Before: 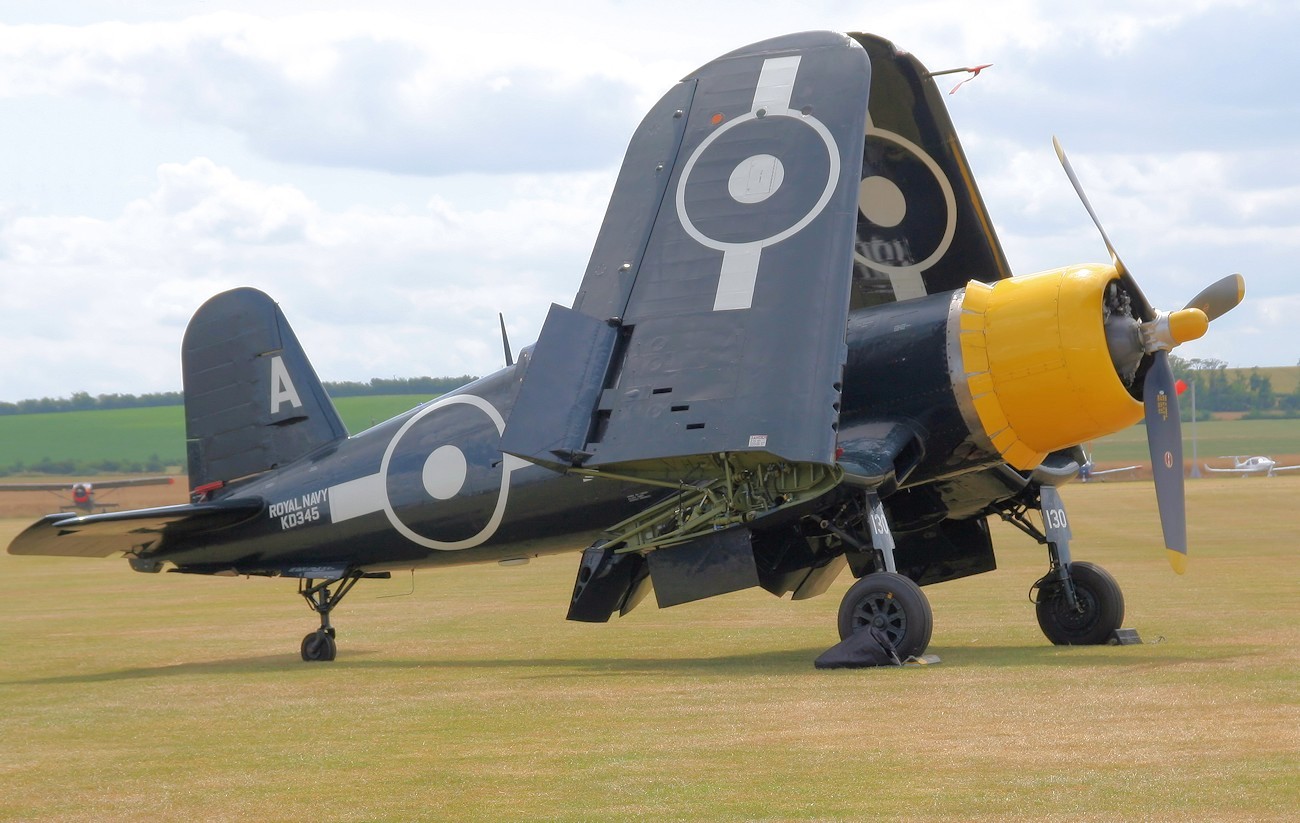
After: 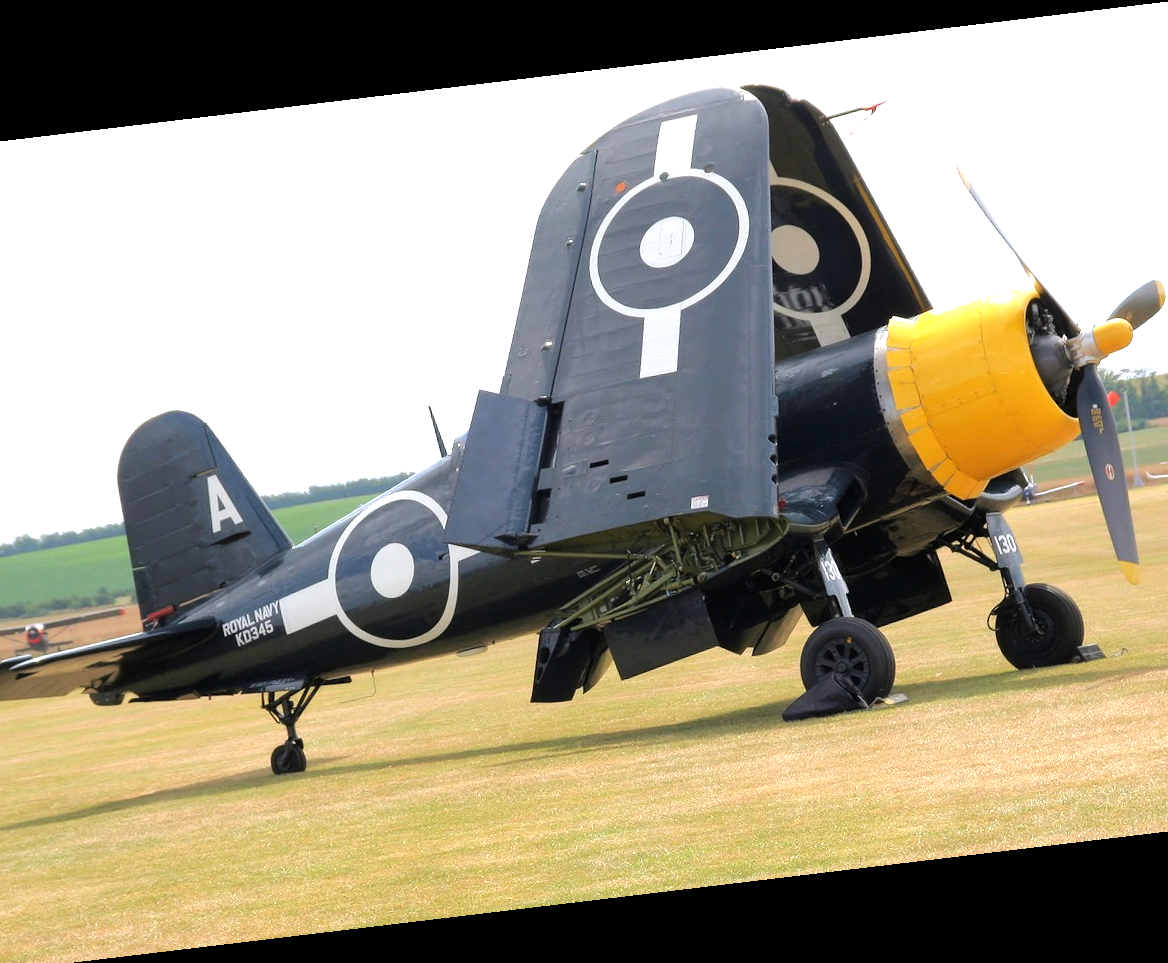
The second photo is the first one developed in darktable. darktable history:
rotate and perspective: rotation -6.83°, automatic cropping off
crop: left 7.598%, right 7.873%
tone equalizer: -8 EV -1.08 EV, -7 EV -1.01 EV, -6 EV -0.867 EV, -5 EV -0.578 EV, -3 EV 0.578 EV, -2 EV 0.867 EV, -1 EV 1.01 EV, +0 EV 1.08 EV, edges refinement/feathering 500, mask exposure compensation -1.57 EV, preserve details no
